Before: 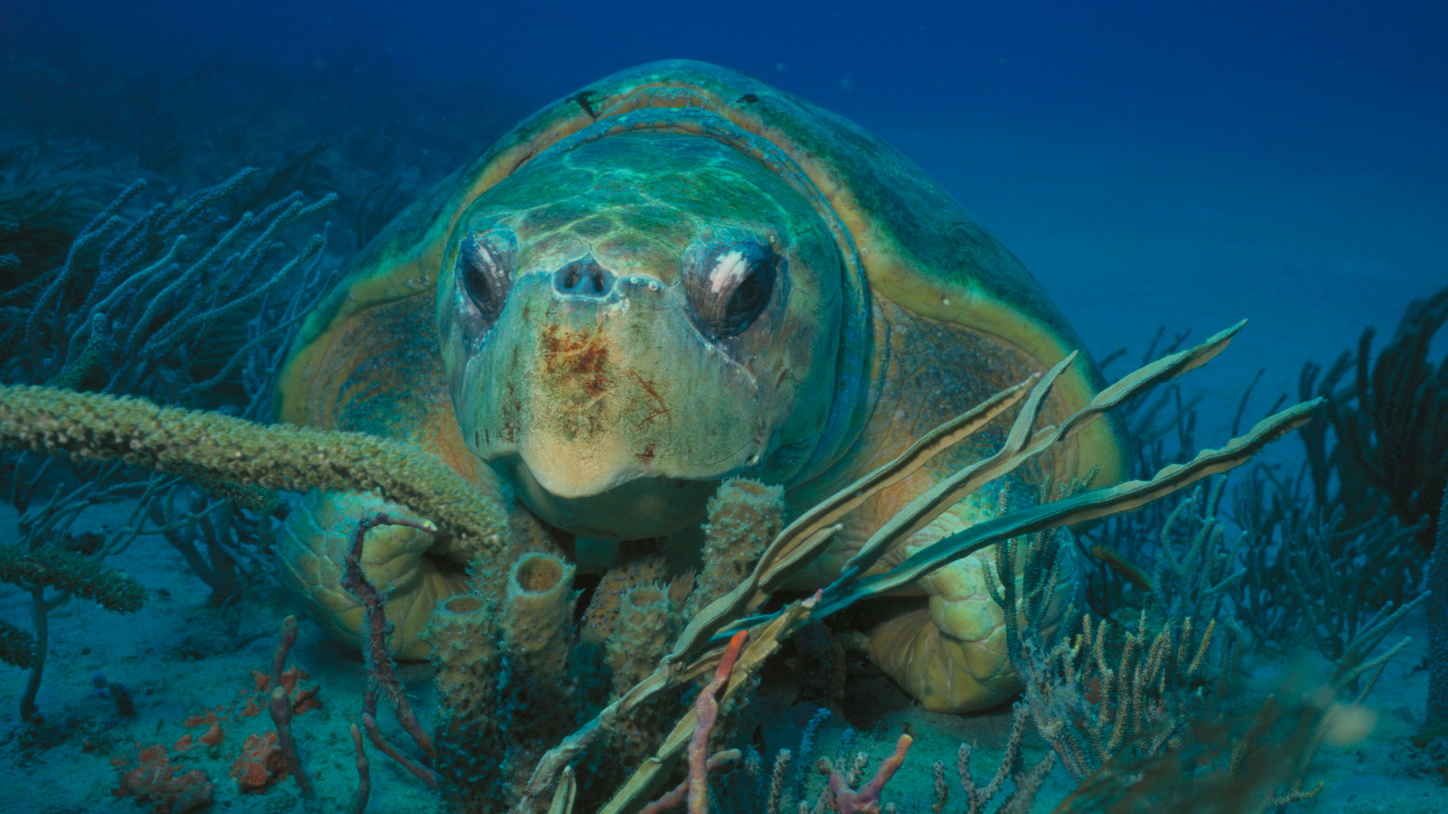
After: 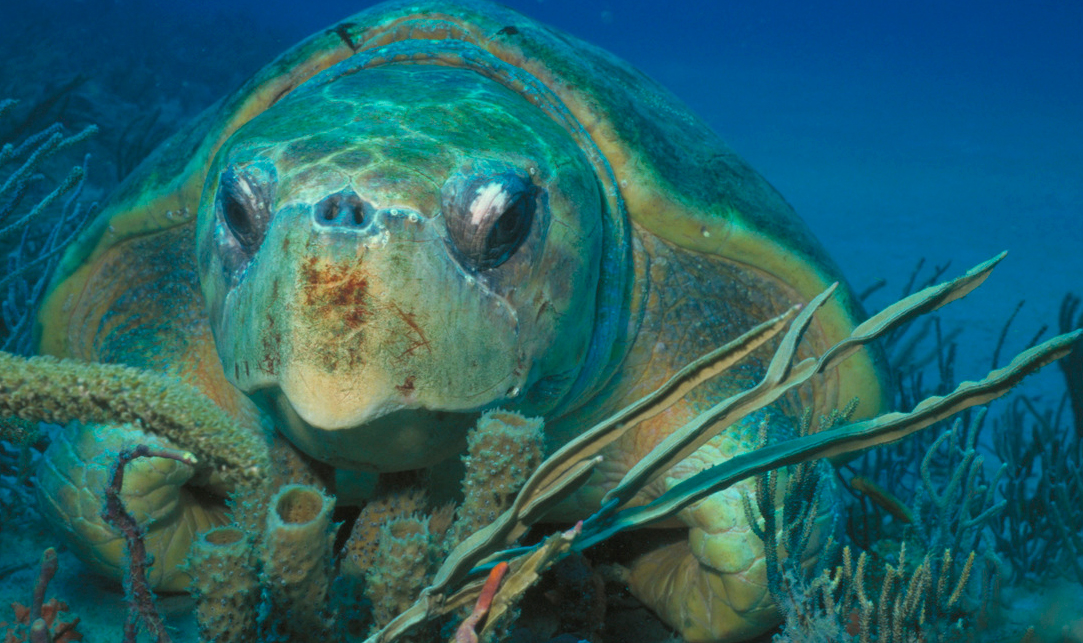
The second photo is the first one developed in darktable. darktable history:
tone equalizer: -8 EV -0.431 EV, -7 EV -0.385 EV, -6 EV -0.332 EV, -5 EV -0.192 EV, -3 EV 0.217 EV, -2 EV 0.316 EV, -1 EV 0.402 EV, +0 EV 0.397 EV, smoothing diameter 24.82%, edges refinement/feathering 7.43, preserve details guided filter
crop: left 16.626%, top 8.472%, right 8.547%, bottom 12.488%
